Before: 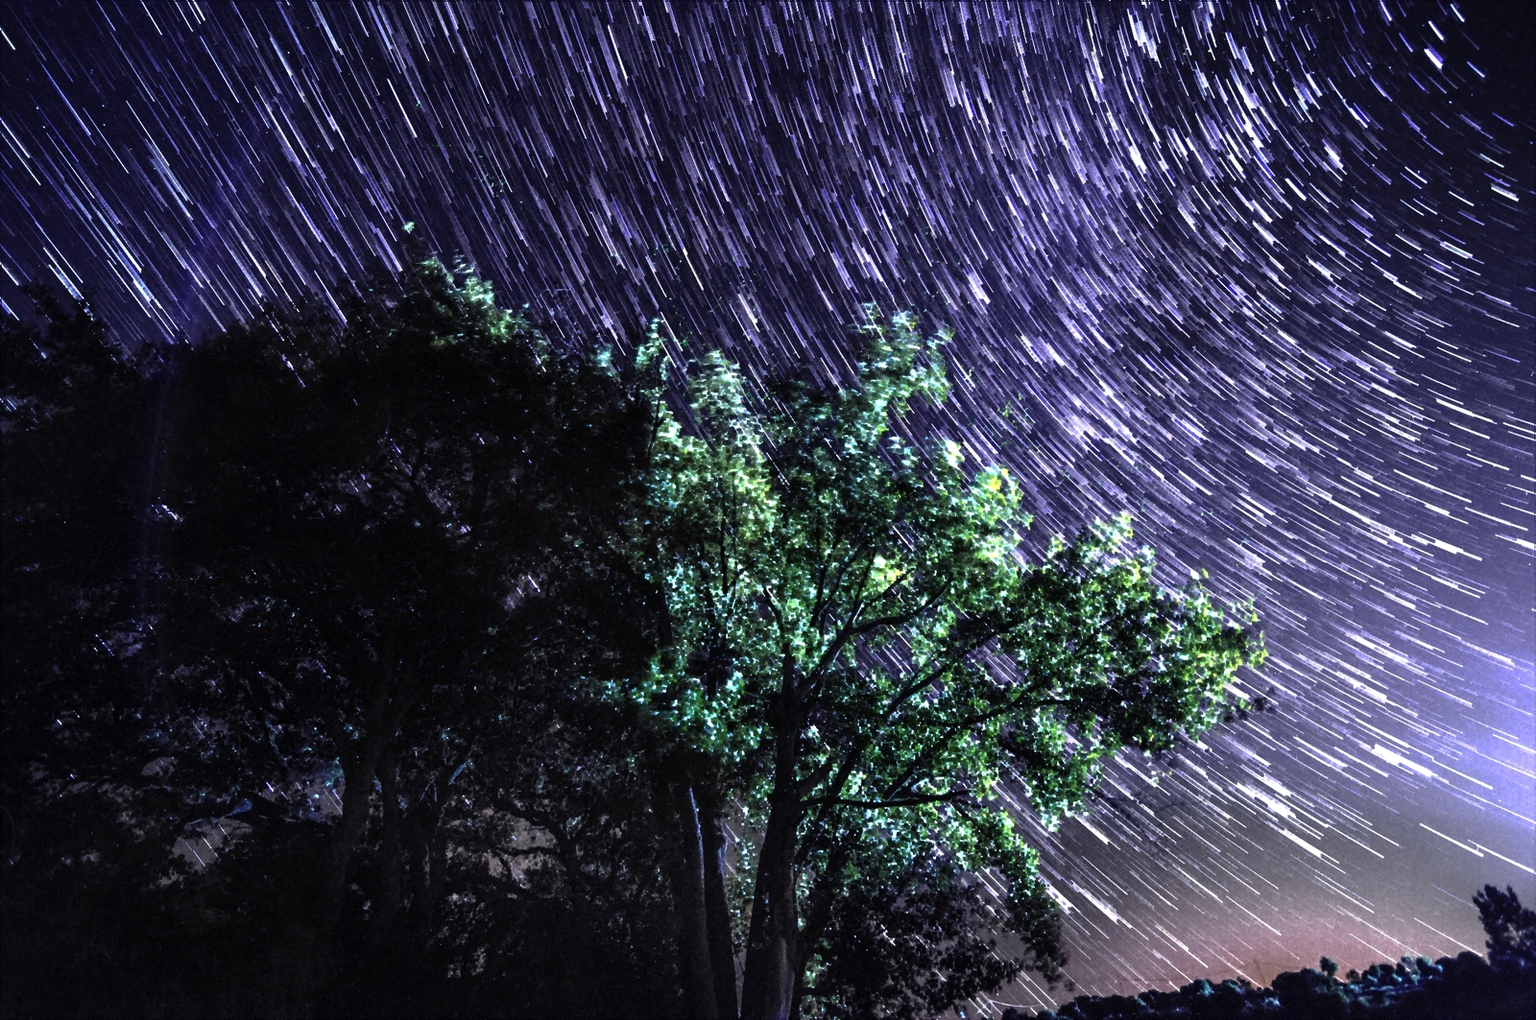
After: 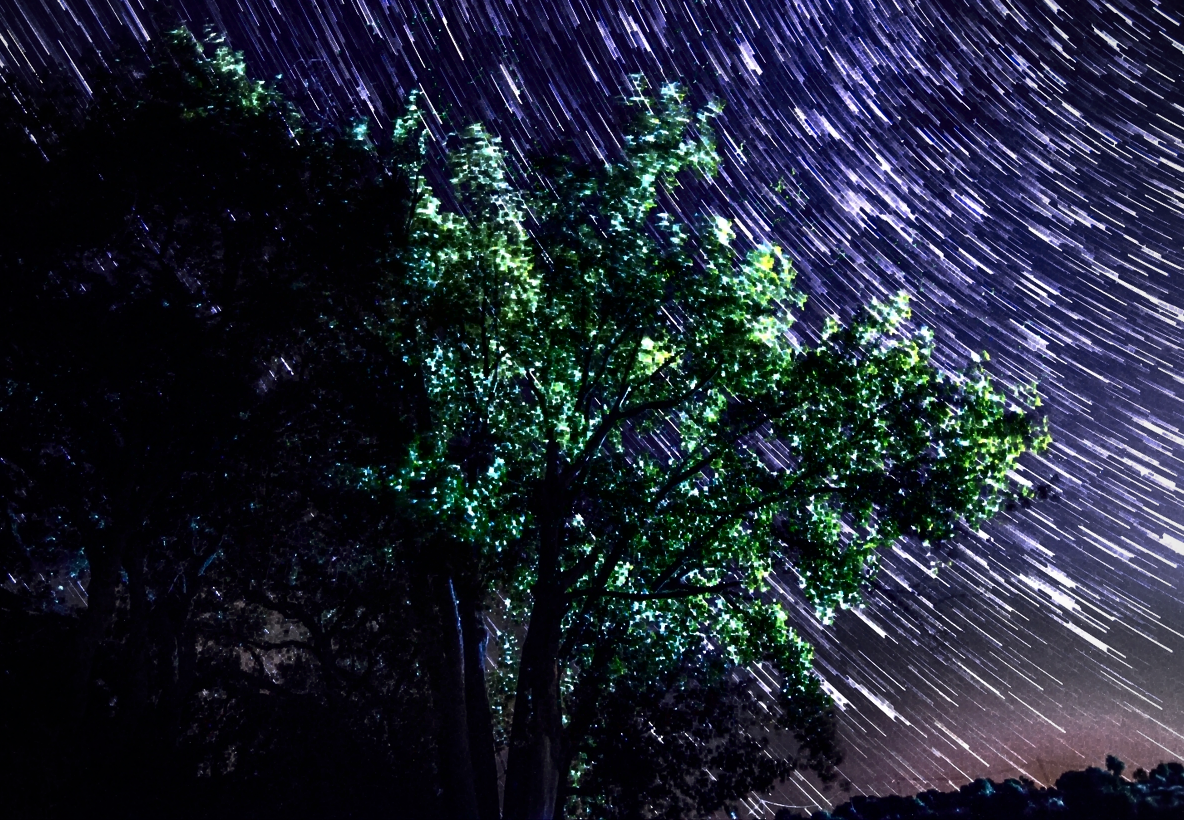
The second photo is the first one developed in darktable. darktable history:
crop: left 16.871%, top 22.857%, right 9.116%
rotate and perspective: automatic cropping off
contrast brightness saturation: contrast 0.13, brightness -0.24, saturation 0.14
vignetting: fall-off radius 60.92%
